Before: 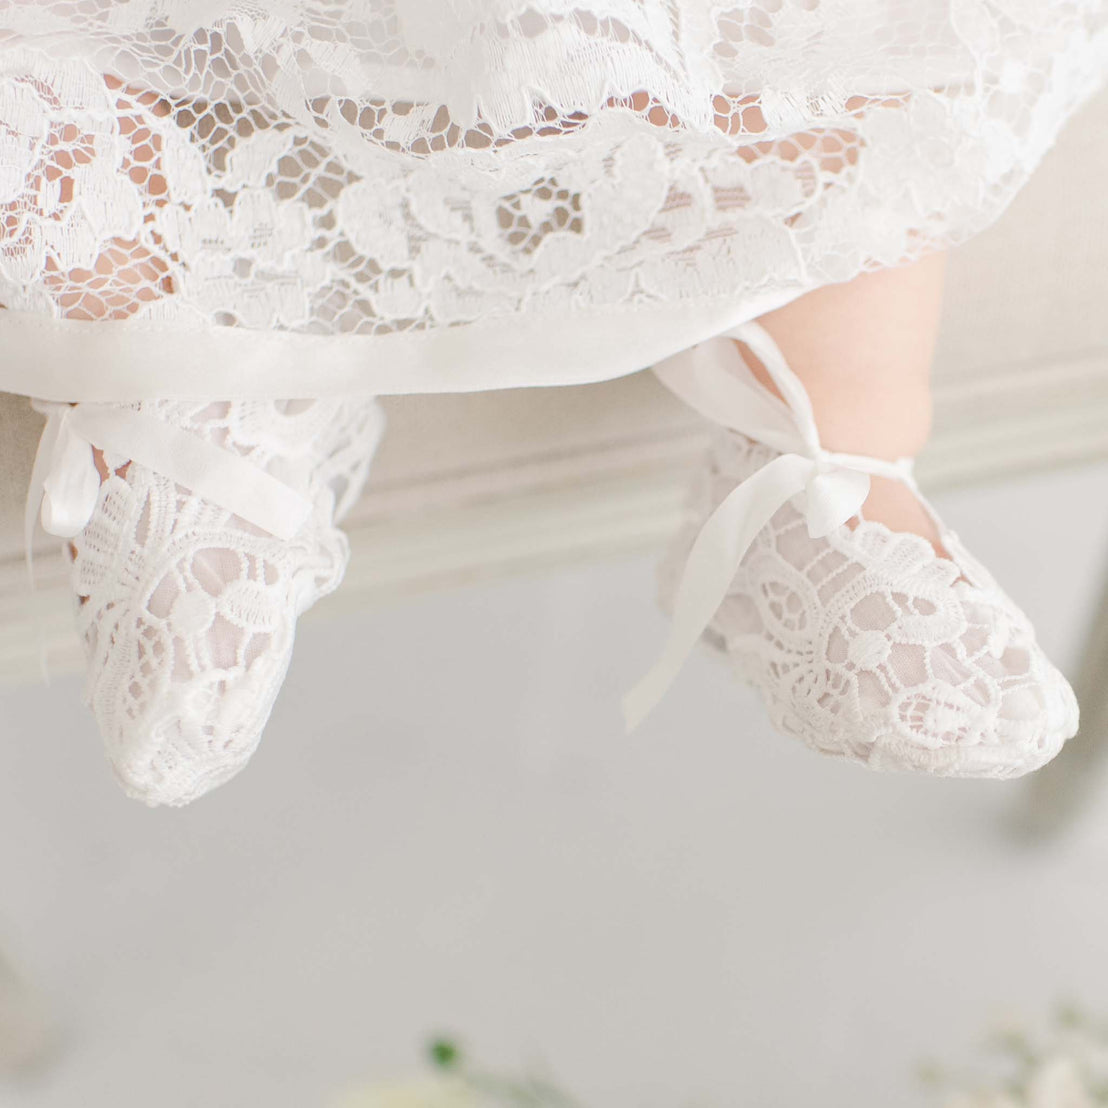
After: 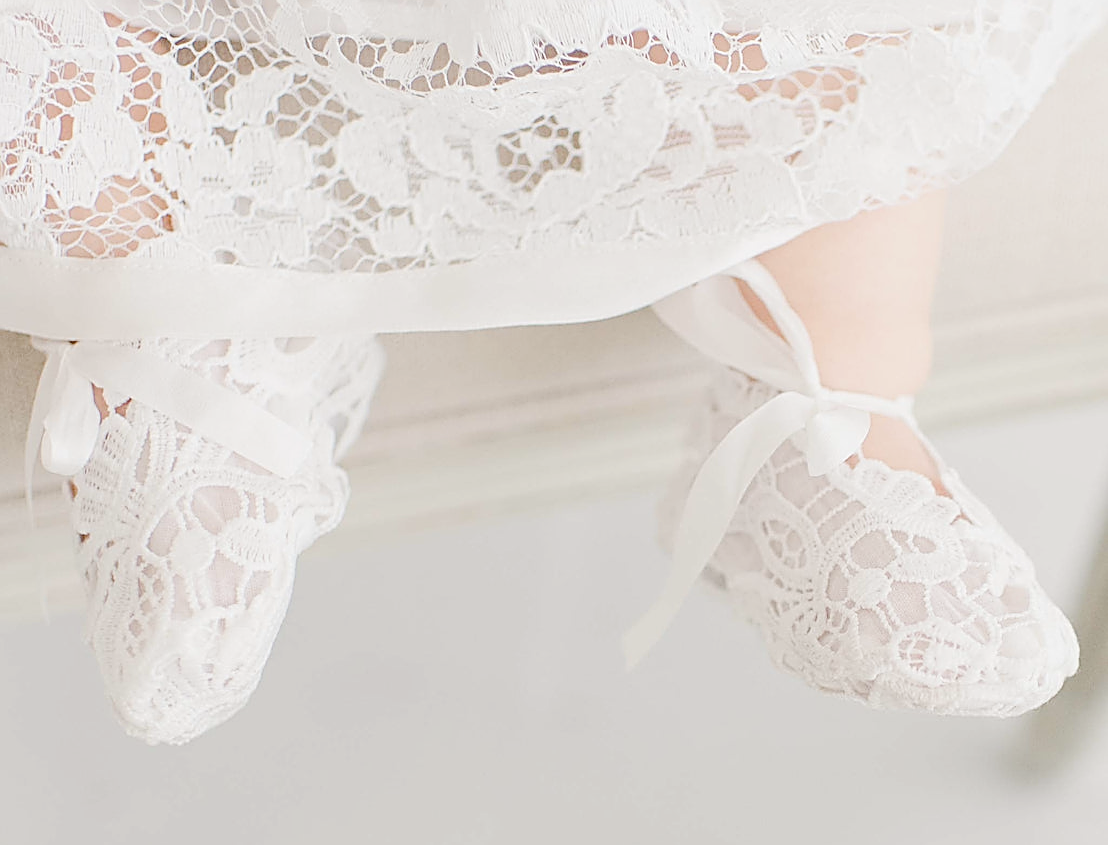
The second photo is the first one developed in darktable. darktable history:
sharpen: amount 1.008
crop: top 5.627%, bottom 18.098%
tone curve: curves: ch0 [(0, 0.021) (0.049, 0.044) (0.152, 0.14) (0.328, 0.377) (0.473, 0.543) (0.641, 0.705) (0.868, 0.887) (1, 0.969)]; ch1 [(0, 0) (0.302, 0.331) (0.427, 0.433) (0.472, 0.47) (0.502, 0.503) (0.522, 0.526) (0.564, 0.591) (0.602, 0.632) (0.677, 0.701) (0.859, 0.885) (1, 1)]; ch2 [(0, 0) (0.33, 0.301) (0.447, 0.44) (0.487, 0.496) (0.502, 0.516) (0.535, 0.554) (0.565, 0.598) (0.618, 0.629) (1, 1)], preserve colors none
exposure: black level correction 0, compensate highlight preservation false
